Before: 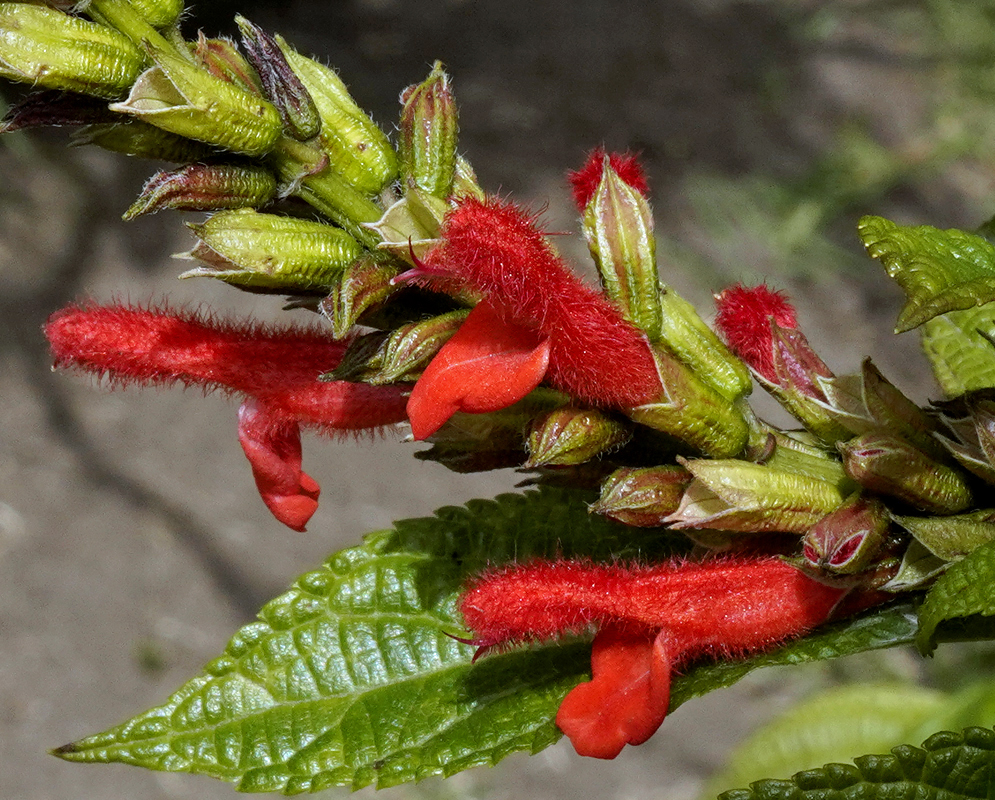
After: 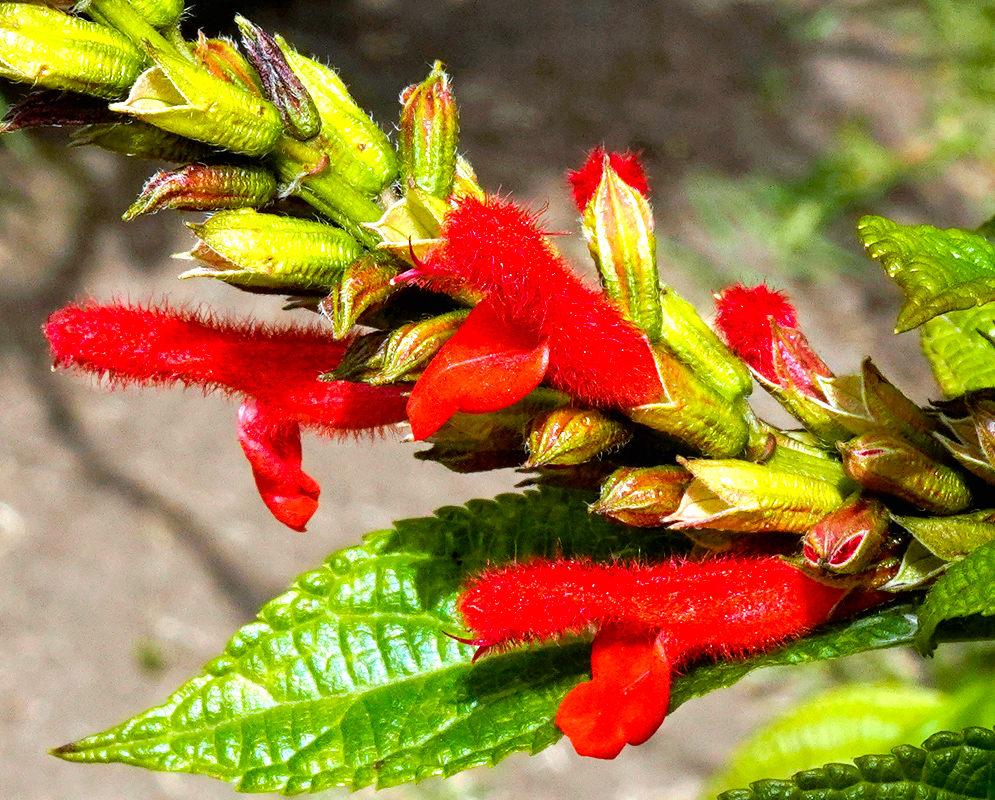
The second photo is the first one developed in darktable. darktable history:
exposure: black level correction 0, exposure 1.1 EV, compensate exposure bias true, compensate highlight preservation false
color balance rgb: perceptual saturation grading › global saturation 25%, global vibrance 10%
